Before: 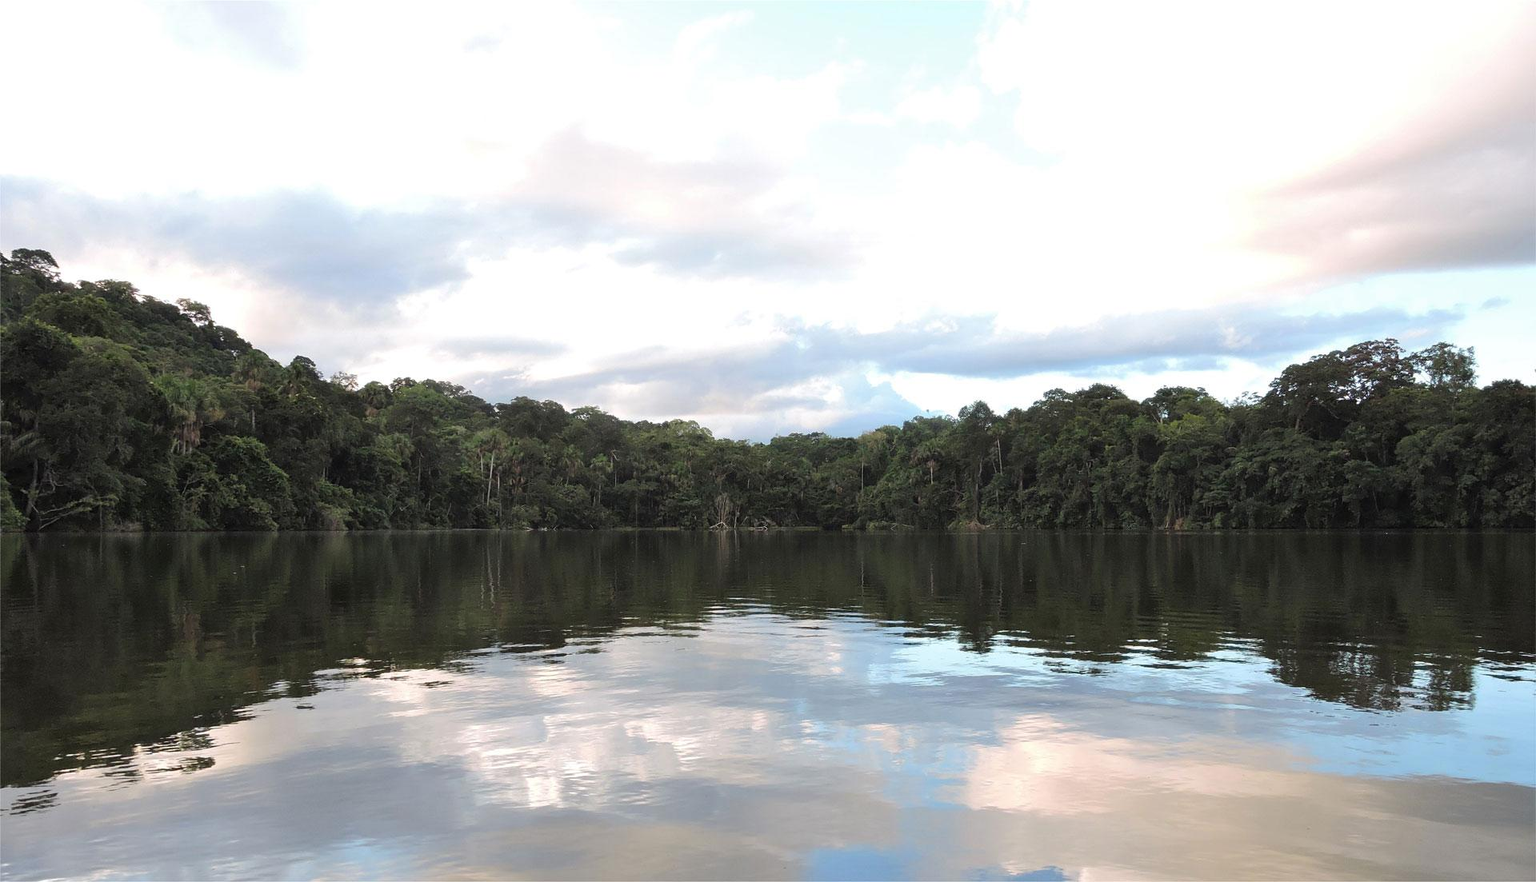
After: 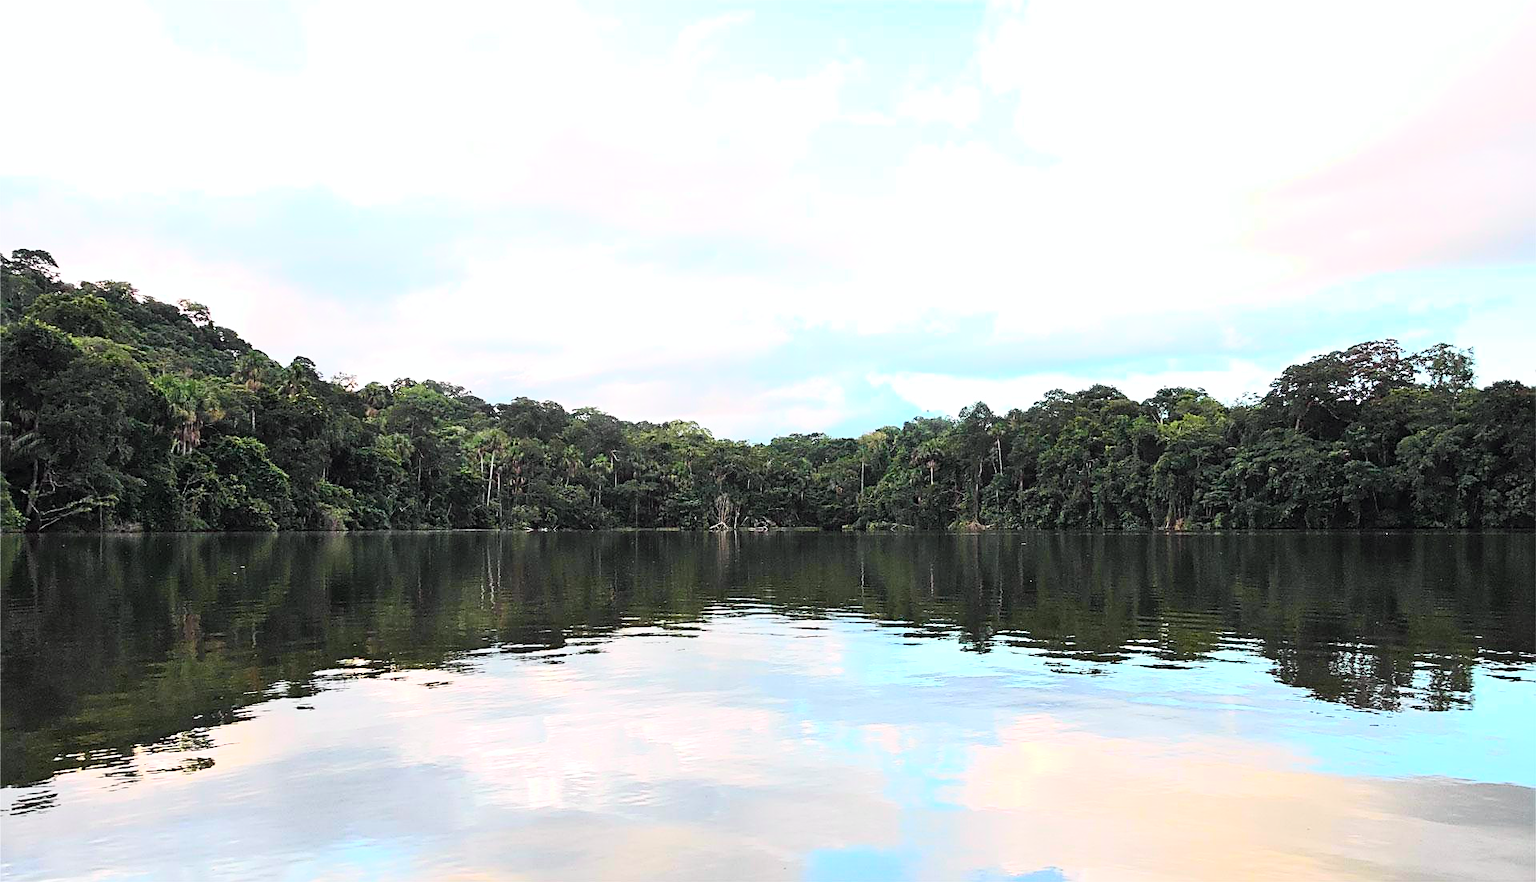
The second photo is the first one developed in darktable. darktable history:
contrast brightness saturation: contrast 0.2, brightness 0.16, saturation 0.22
tone curve: curves: ch0 [(0, 0) (0.051, 0.027) (0.096, 0.071) (0.241, 0.247) (0.455, 0.52) (0.594, 0.692) (0.715, 0.845) (0.84, 0.936) (1, 1)]; ch1 [(0, 0) (0.1, 0.038) (0.318, 0.243) (0.399, 0.351) (0.478, 0.469) (0.499, 0.499) (0.534, 0.549) (0.565, 0.605) (0.601, 0.644) (0.666, 0.701) (1, 1)]; ch2 [(0, 0) (0.453, 0.45) (0.479, 0.483) (0.504, 0.499) (0.52, 0.508) (0.561, 0.573) (0.592, 0.617) (0.824, 0.815) (1, 1)], color space Lab, independent channels, preserve colors none
sharpen: radius 2.531, amount 0.628
